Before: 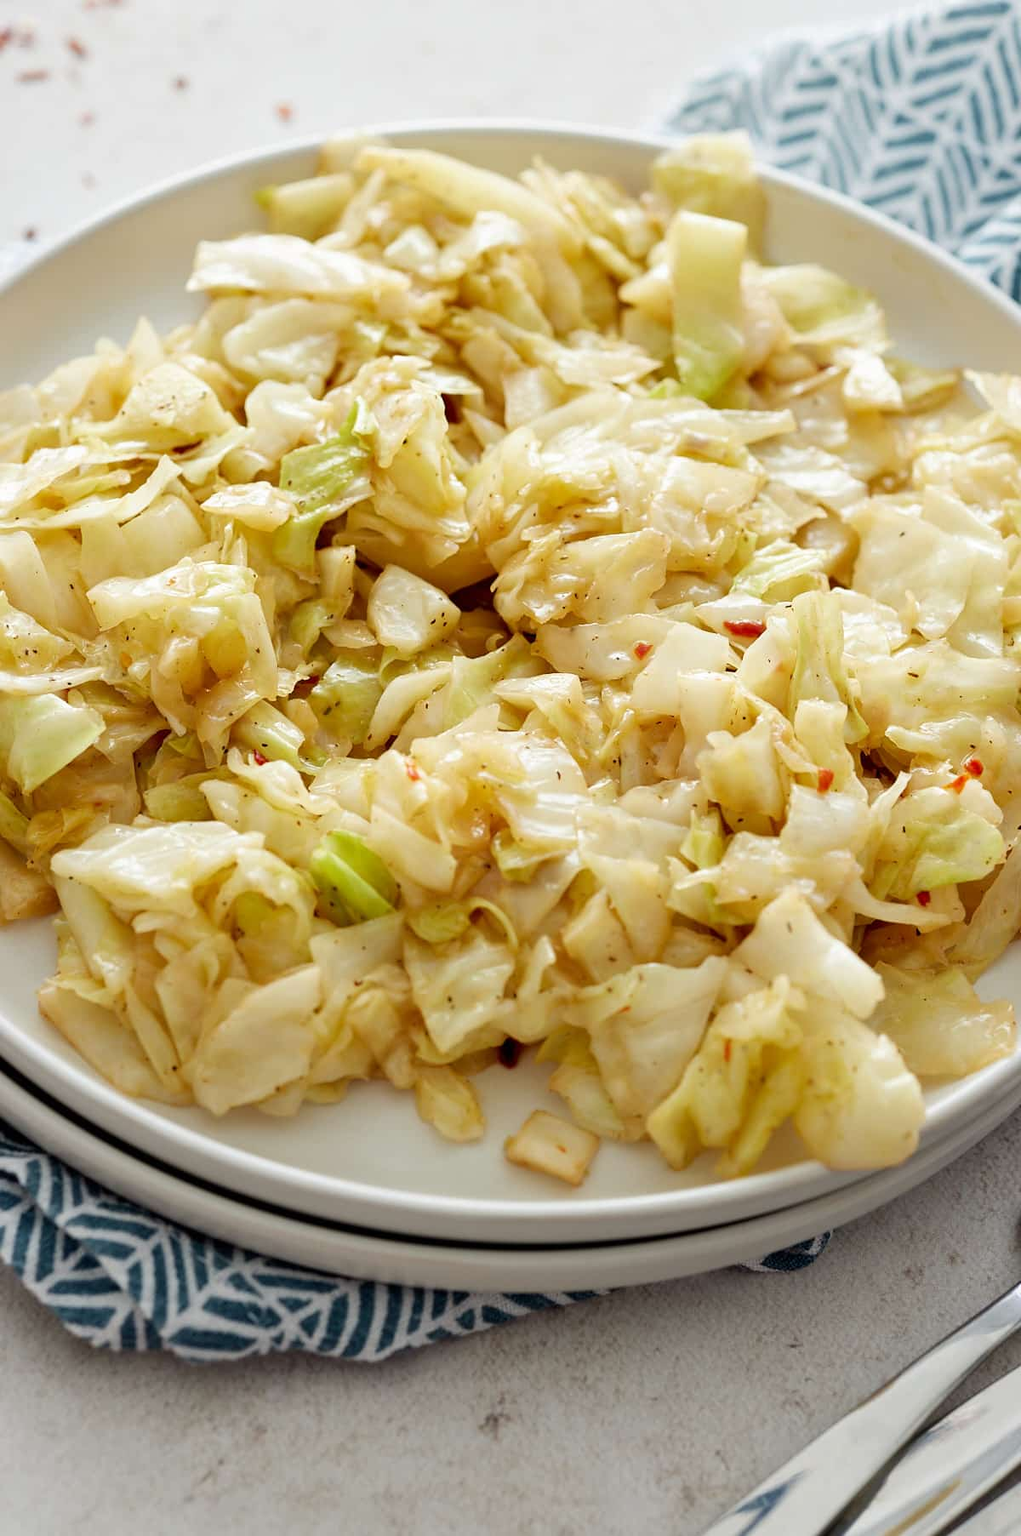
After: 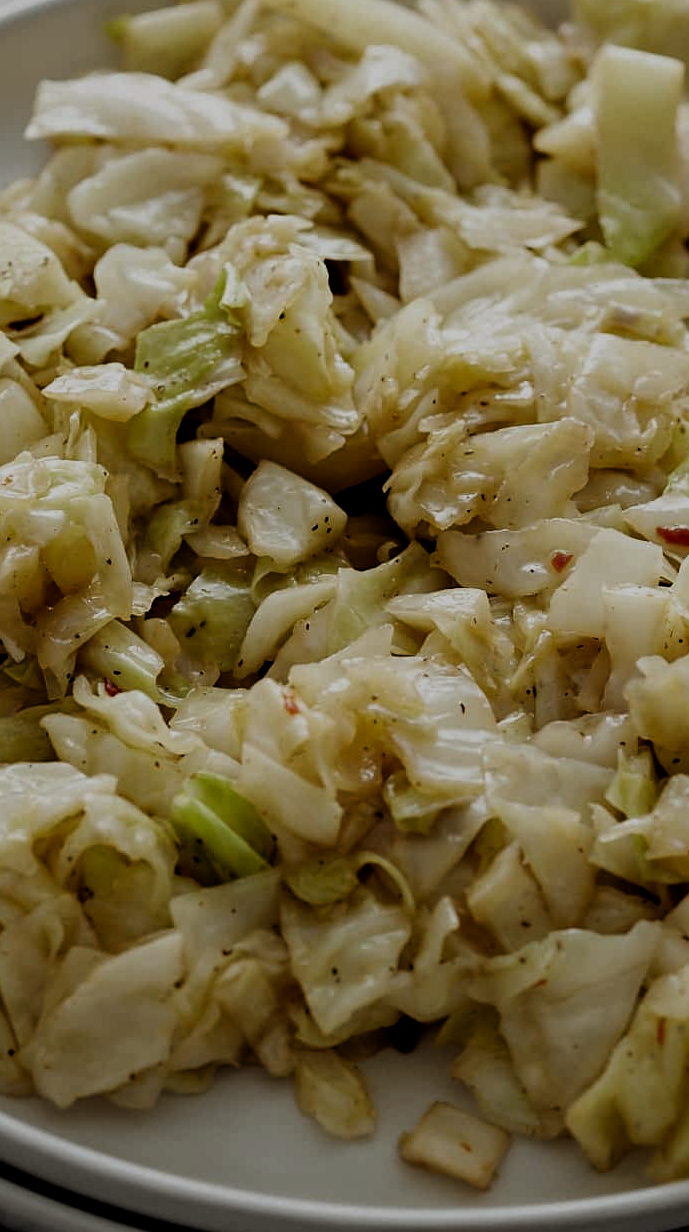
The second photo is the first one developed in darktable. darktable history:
crop: left 16.233%, top 11.302%, right 26.285%, bottom 20.428%
filmic rgb: black relative exposure -8.29 EV, white relative exposure 2.23 EV, threshold 5.98 EV, hardness 7.13, latitude 86.07%, contrast 1.709, highlights saturation mix -4.22%, shadows ↔ highlights balance -2.26%, enable highlight reconstruction true
exposure: exposure -1.419 EV, compensate highlight preservation false
